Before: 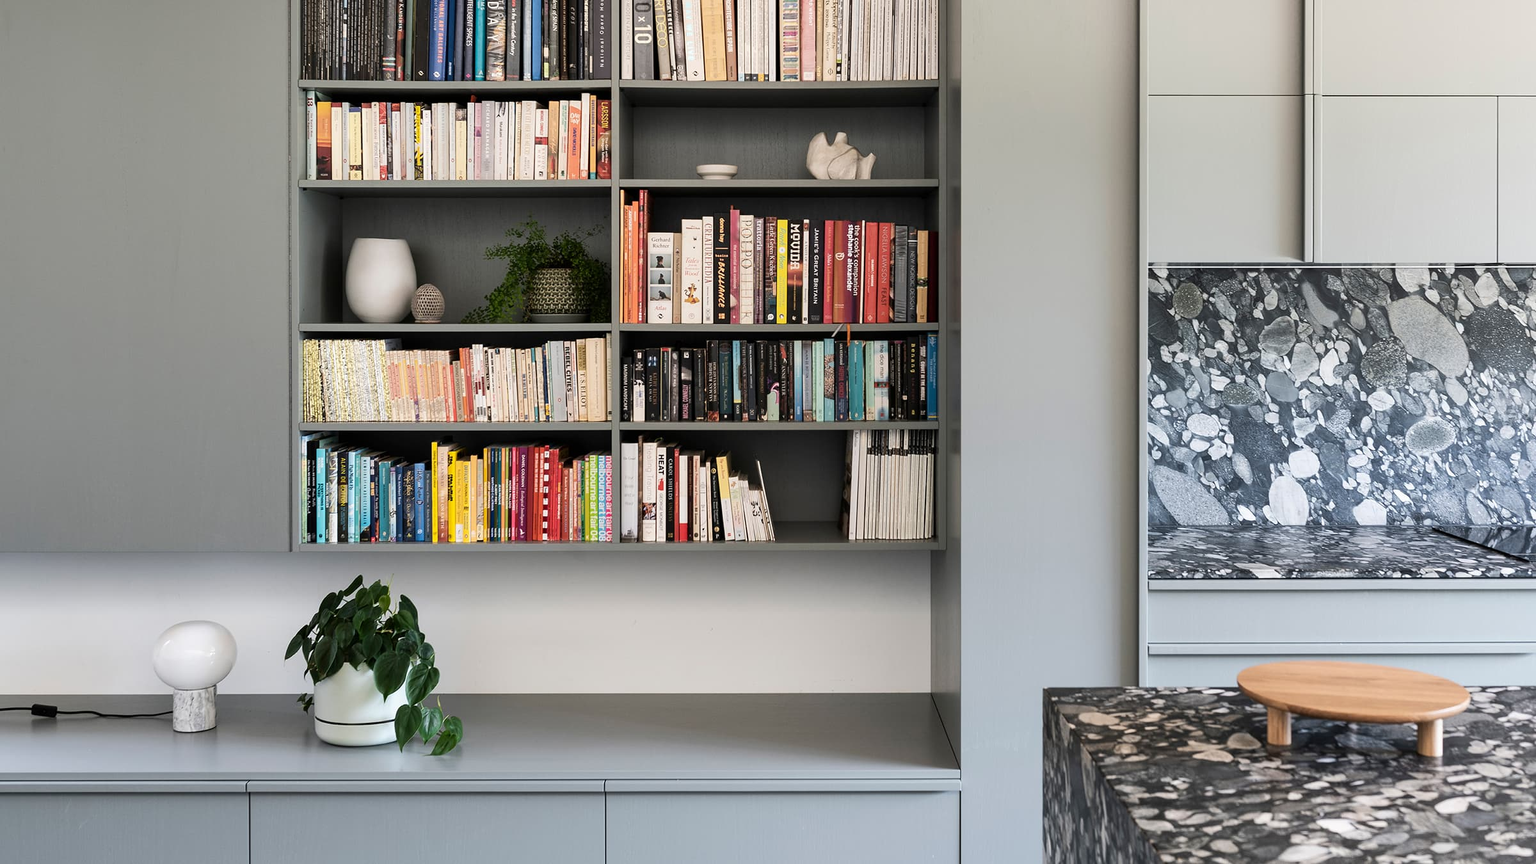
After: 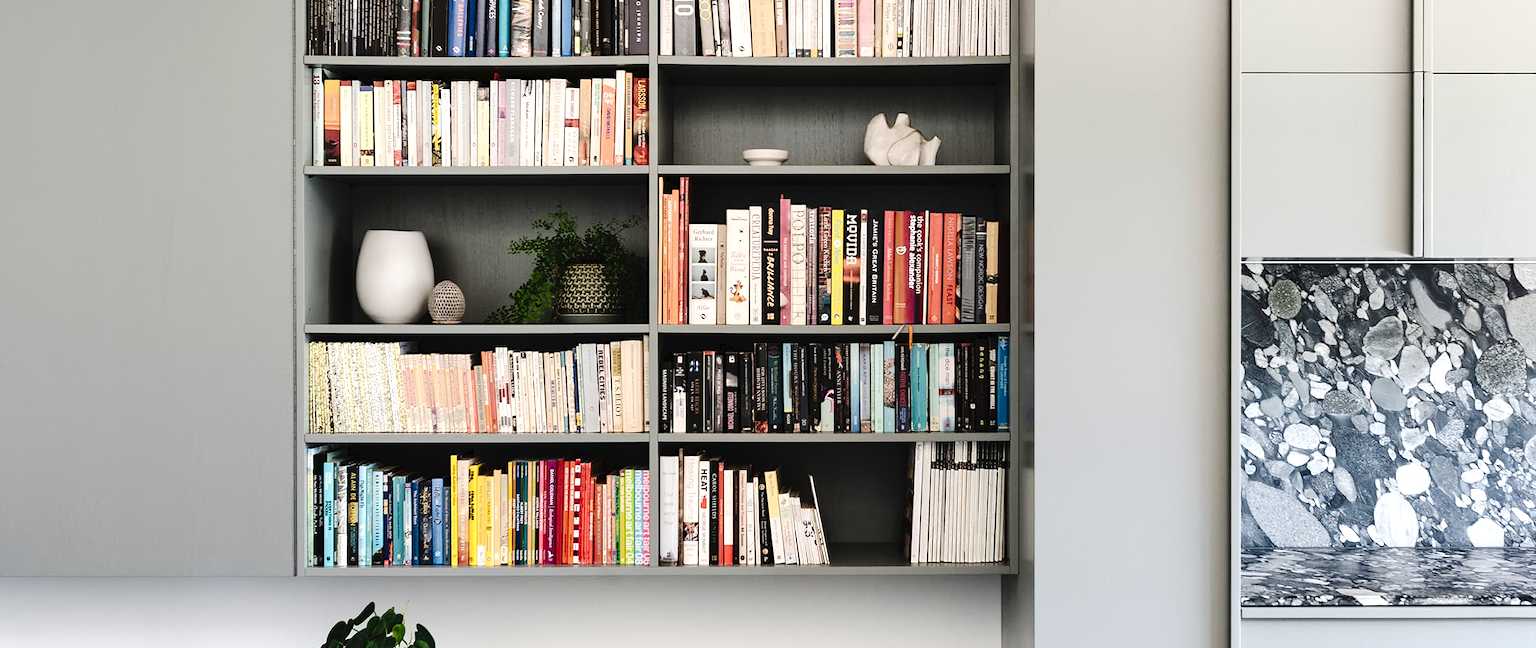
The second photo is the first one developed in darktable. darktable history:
crop: left 1.509%, top 3.452%, right 7.696%, bottom 28.452%
tone equalizer: -8 EV -0.417 EV, -7 EV -0.389 EV, -6 EV -0.333 EV, -5 EV -0.222 EV, -3 EV 0.222 EV, -2 EV 0.333 EV, -1 EV 0.389 EV, +0 EV 0.417 EV, edges refinement/feathering 500, mask exposure compensation -1.57 EV, preserve details no
tone curve: curves: ch0 [(0, 0) (0.003, 0.031) (0.011, 0.033) (0.025, 0.038) (0.044, 0.049) (0.069, 0.059) (0.1, 0.071) (0.136, 0.093) (0.177, 0.142) (0.224, 0.204) (0.277, 0.292) (0.335, 0.387) (0.399, 0.484) (0.468, 0.567) (0.543, 0.643) (0.623, 0.712) (0.709, 0.776) (0.801, 0.837) (0.898, 0.903) (1, 1)], preserve colors none
